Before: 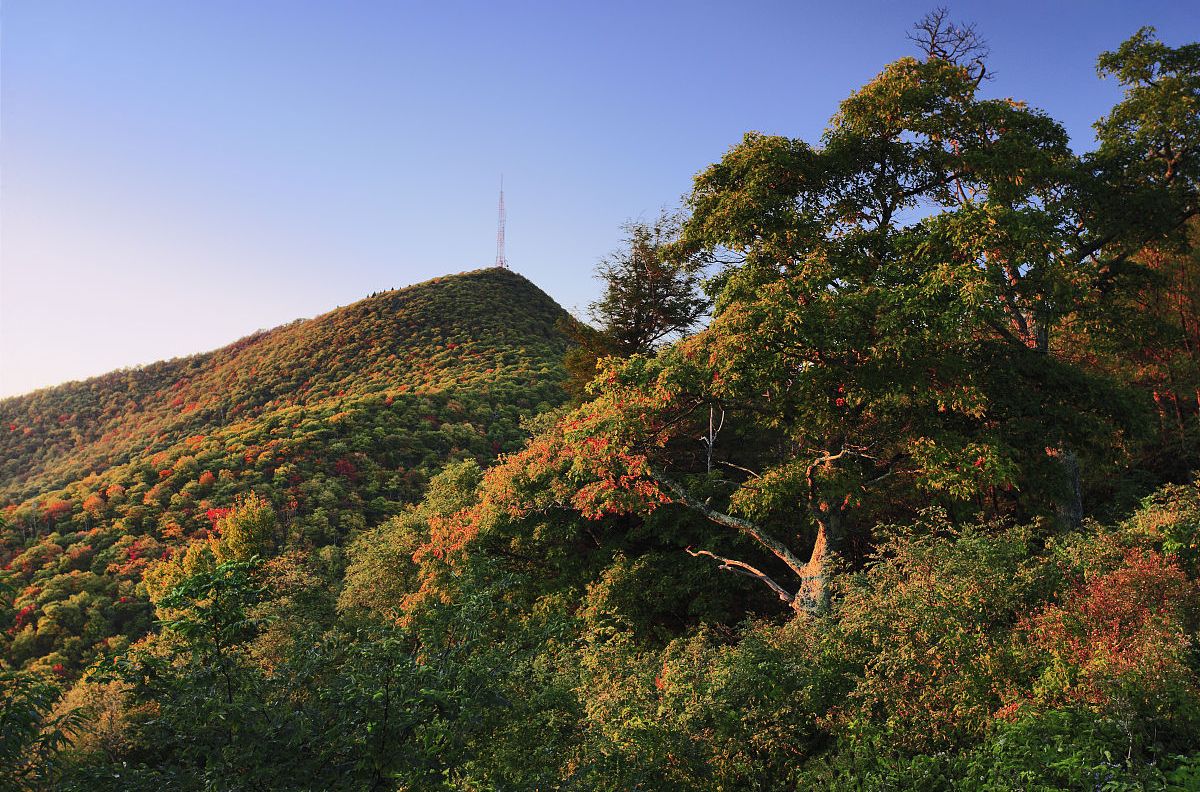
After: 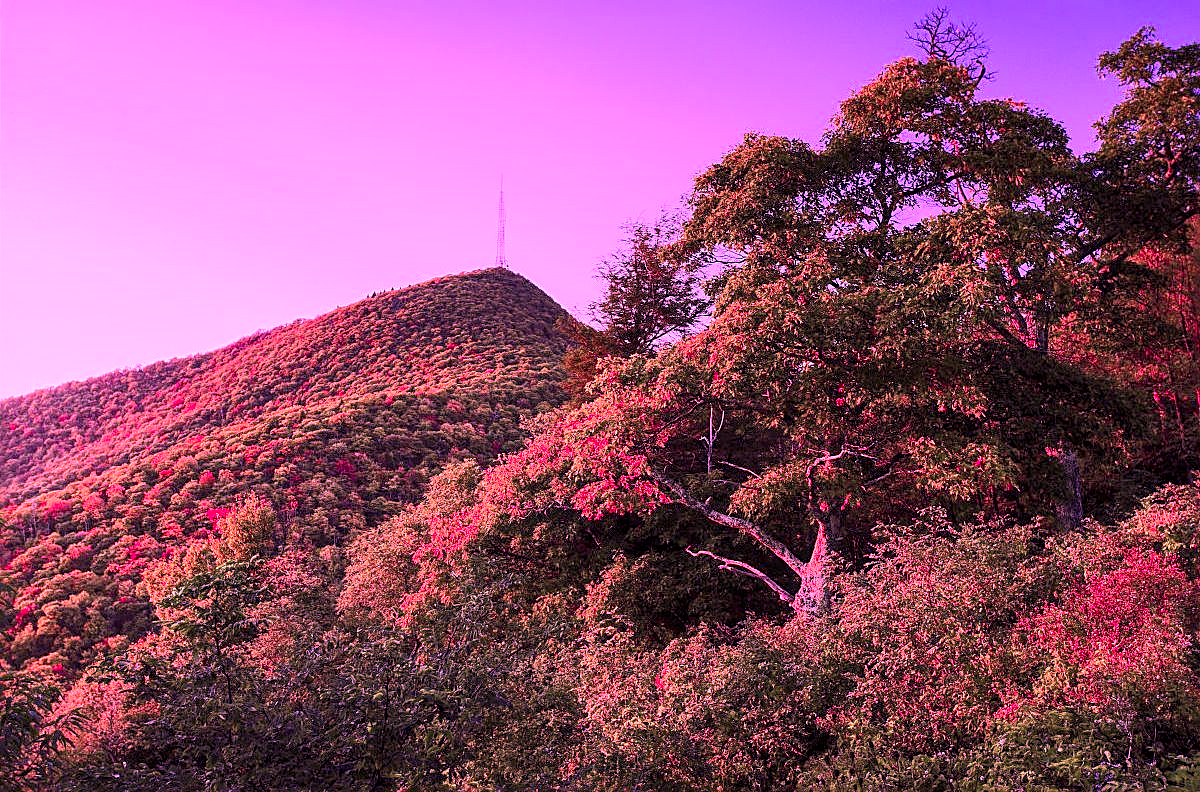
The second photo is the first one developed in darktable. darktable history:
sharpen: on, module defaults
exposure: black level correction 0.001, exposure 0.499 EV, compensate highlight preservation false
local contrast: on, module defaults
color calibration: illuminant custom, x 0.261, y 0.52, temperature 7016.81 K
